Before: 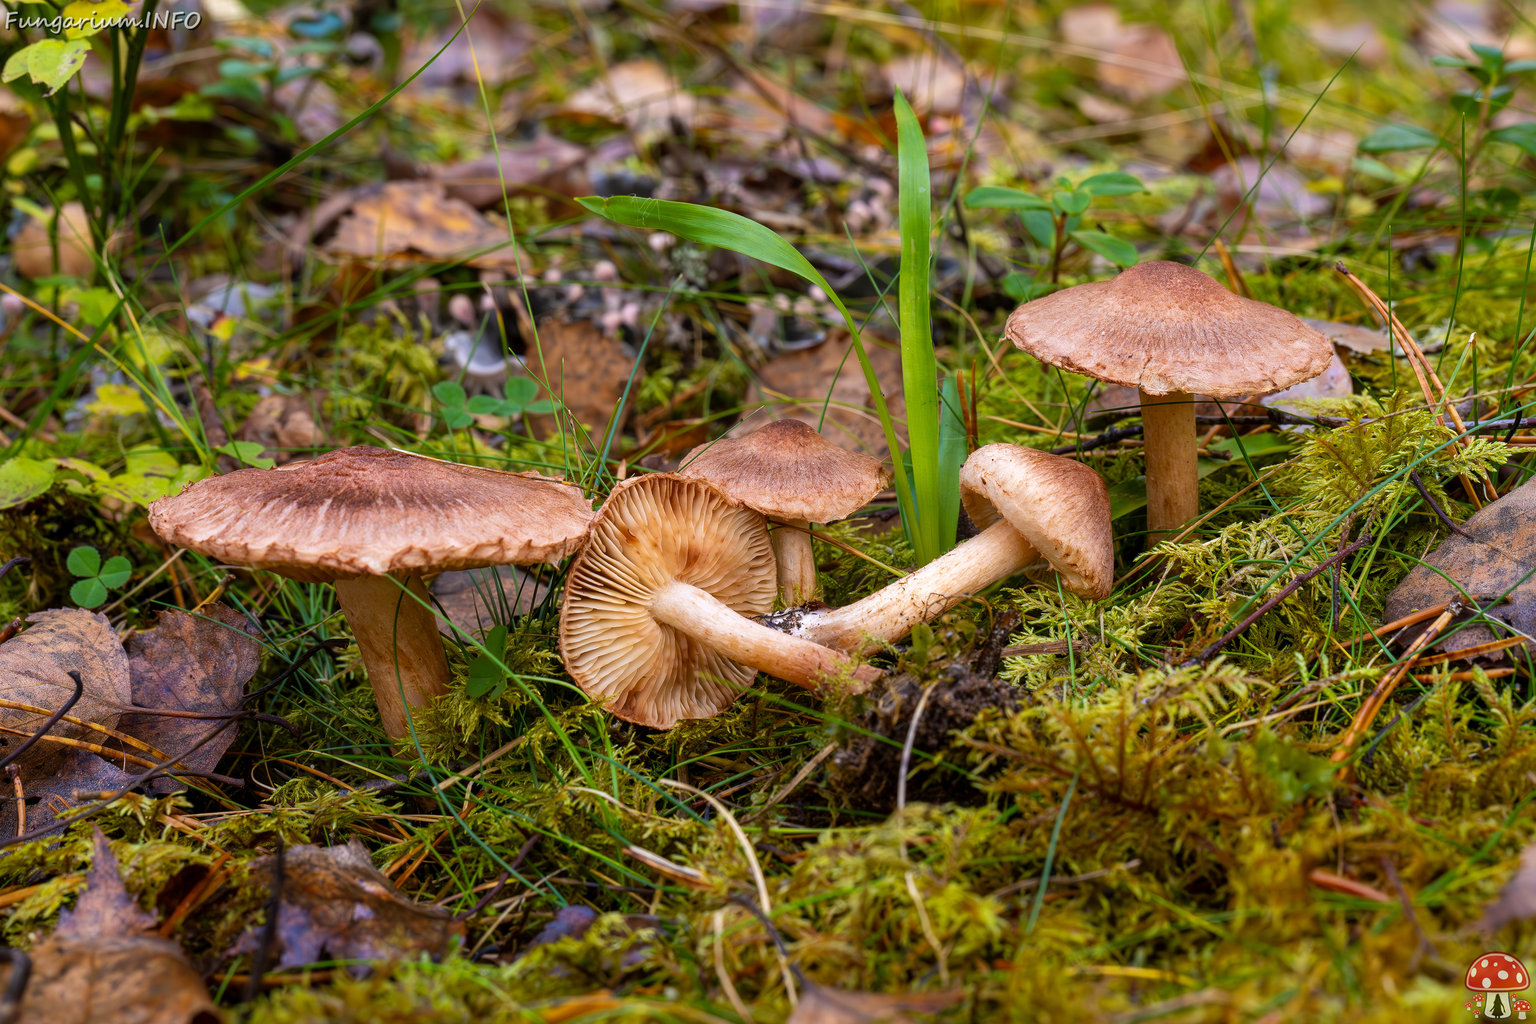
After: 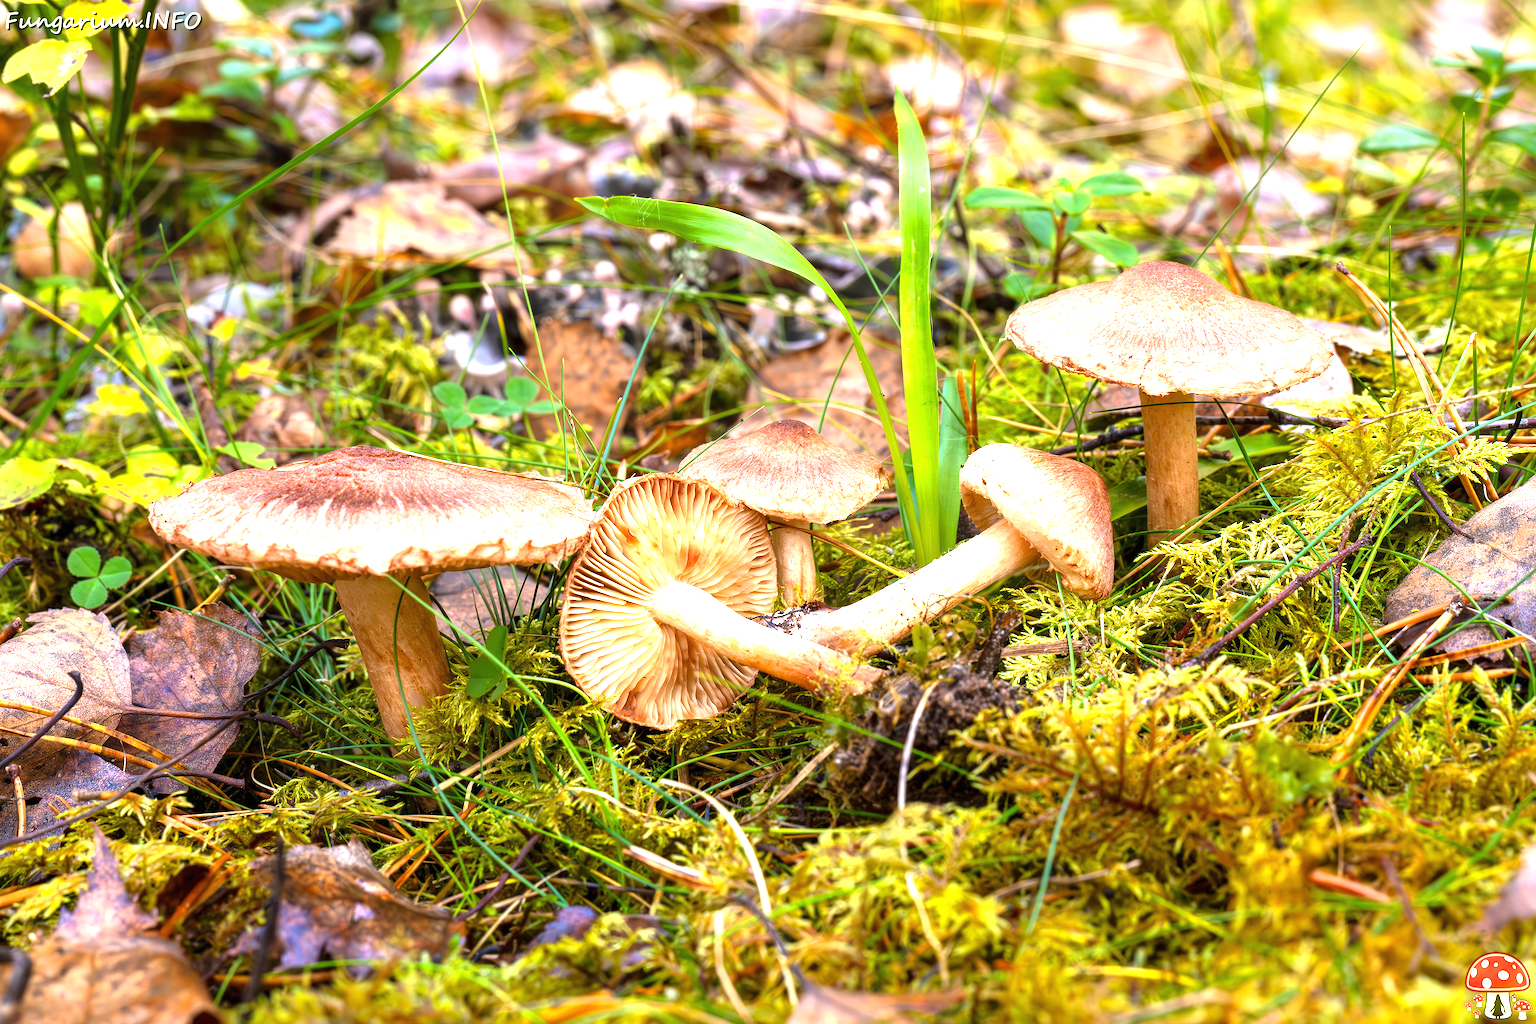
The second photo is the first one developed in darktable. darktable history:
exposure: black level correction 0, exposure 1.609 EV, compensate highlight preservation false
